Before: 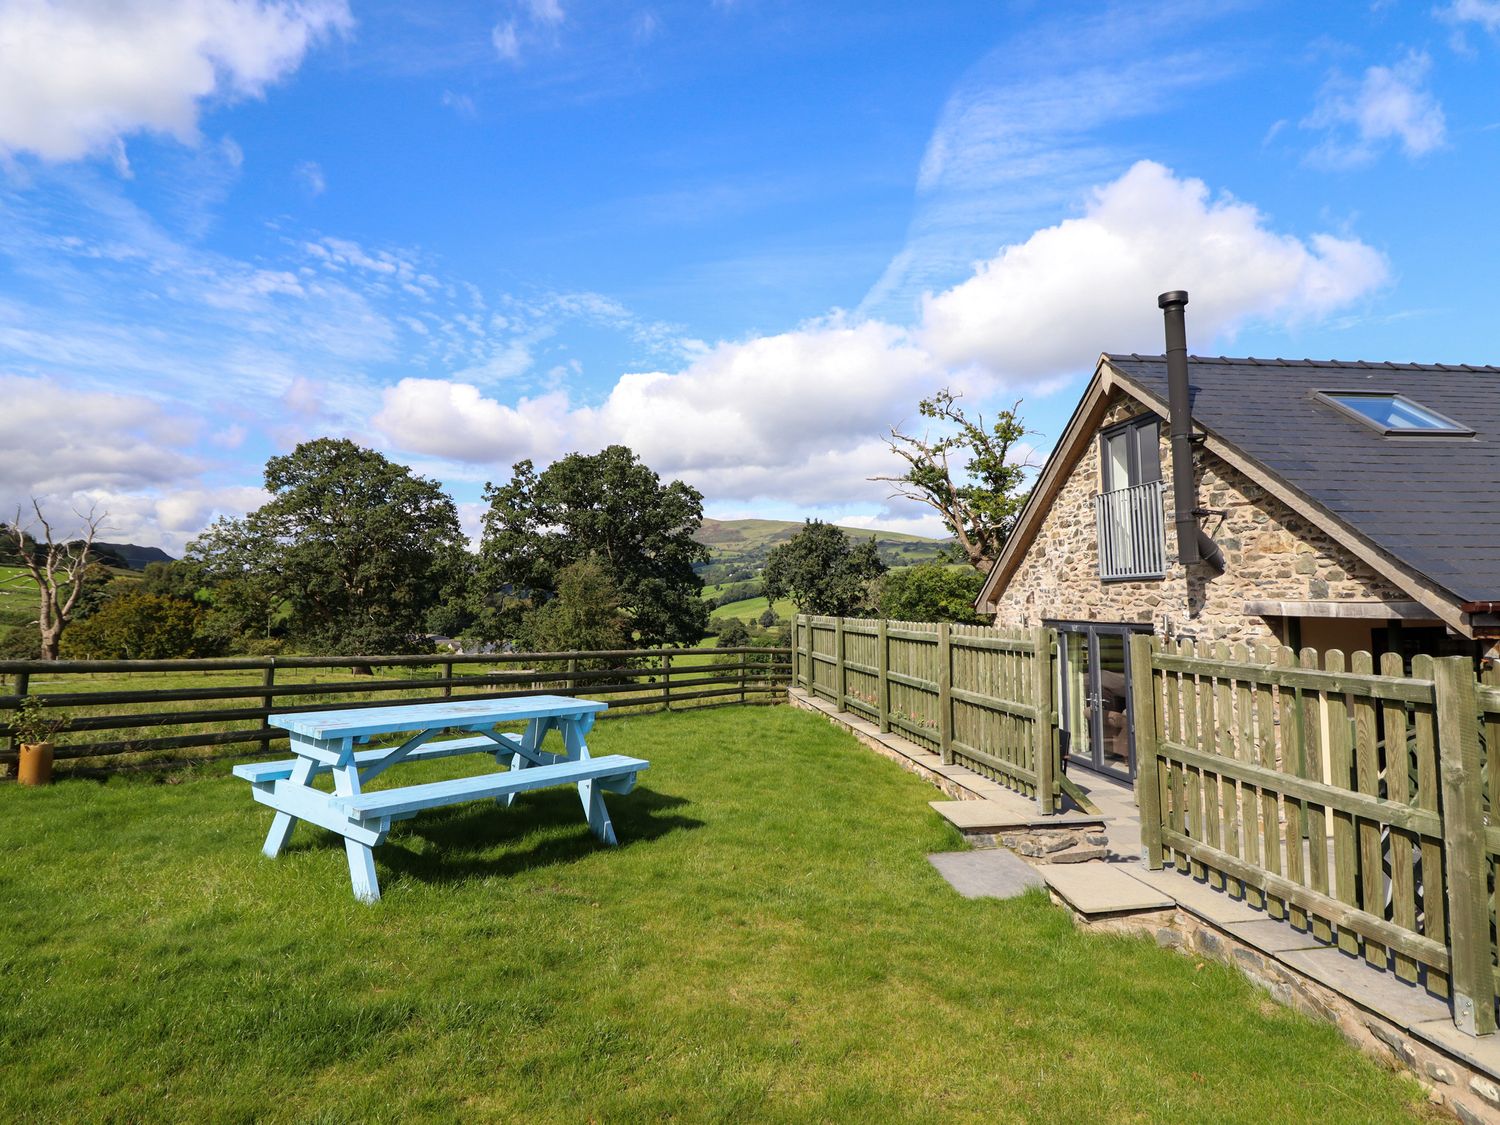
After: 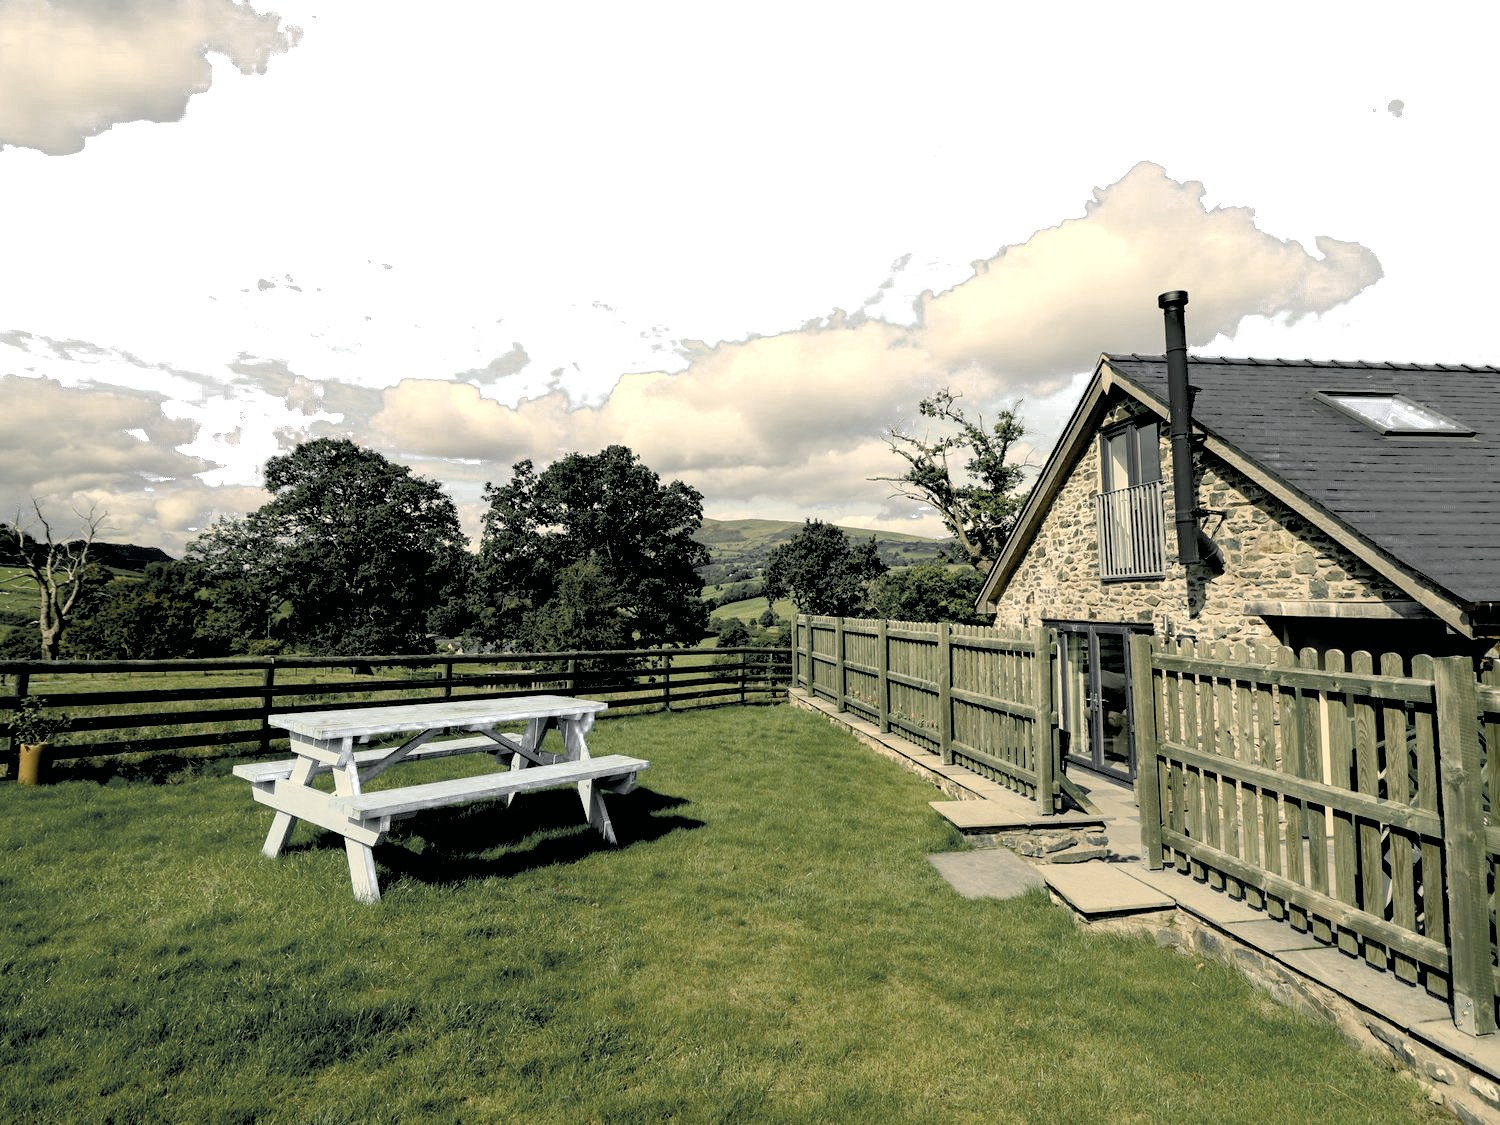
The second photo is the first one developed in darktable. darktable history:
exposure: black level correction 0.039, exposure 0.499 EV, compensate exposure bias true, compensate highlight preservation false
color zones: curves: ch0 [(0, 0.613) (0.01, 0.613) (0.245, 0.448) (0.498, 0.529) (0.642, 0.665) (0.879, 0.777) (0.99, 0.613)]; ch1 [(0, 0.035) (0.121, 0.189) (0.259, 0.197) (0.415, 0.061) (0.589, 0.022) (0.732, 0.022) (0.857, 0.026) (0.991, 0.053)], process mode strong
color correction: highlights a* 2.17, highlights b* 34.23, shadows a* -36.48, shadows b* -5.72
base curve: preserve colors none
